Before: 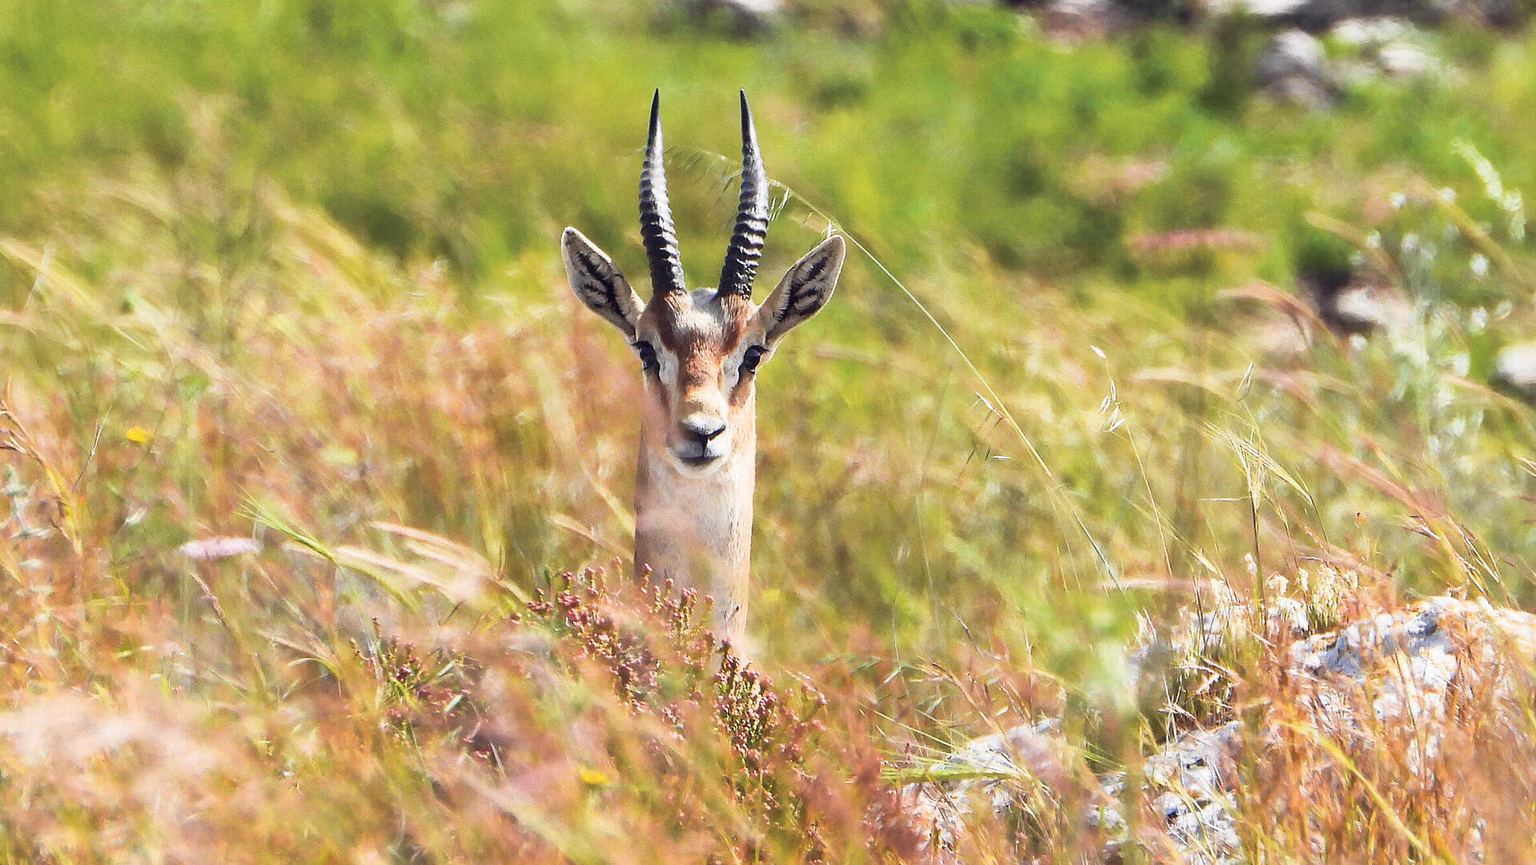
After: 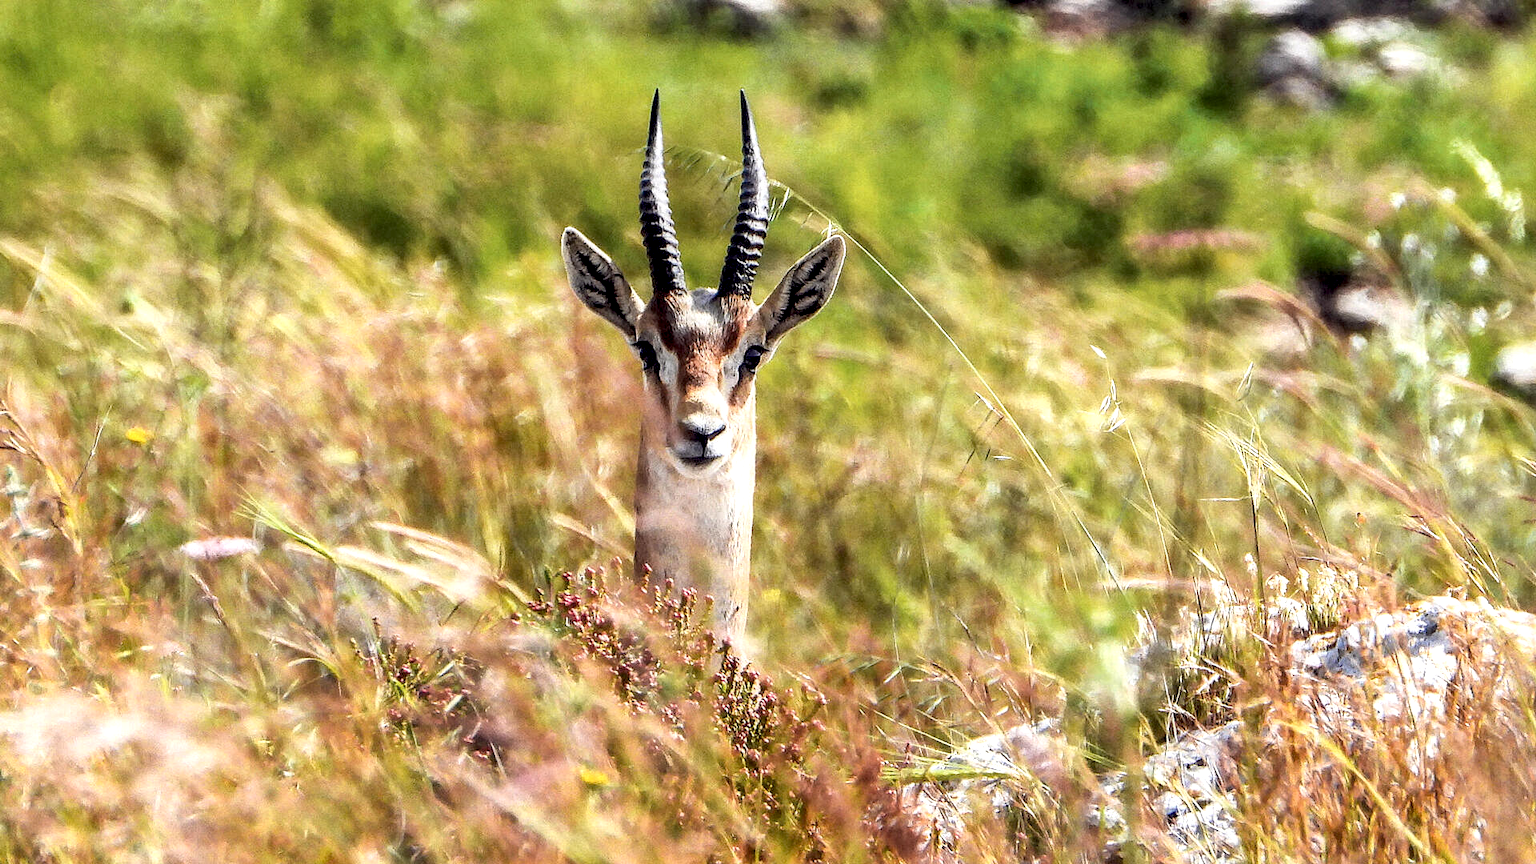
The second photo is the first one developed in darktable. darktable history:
local contrast: detail 160%
exposure: black level correction 0.014, compensate highlight preservation false
